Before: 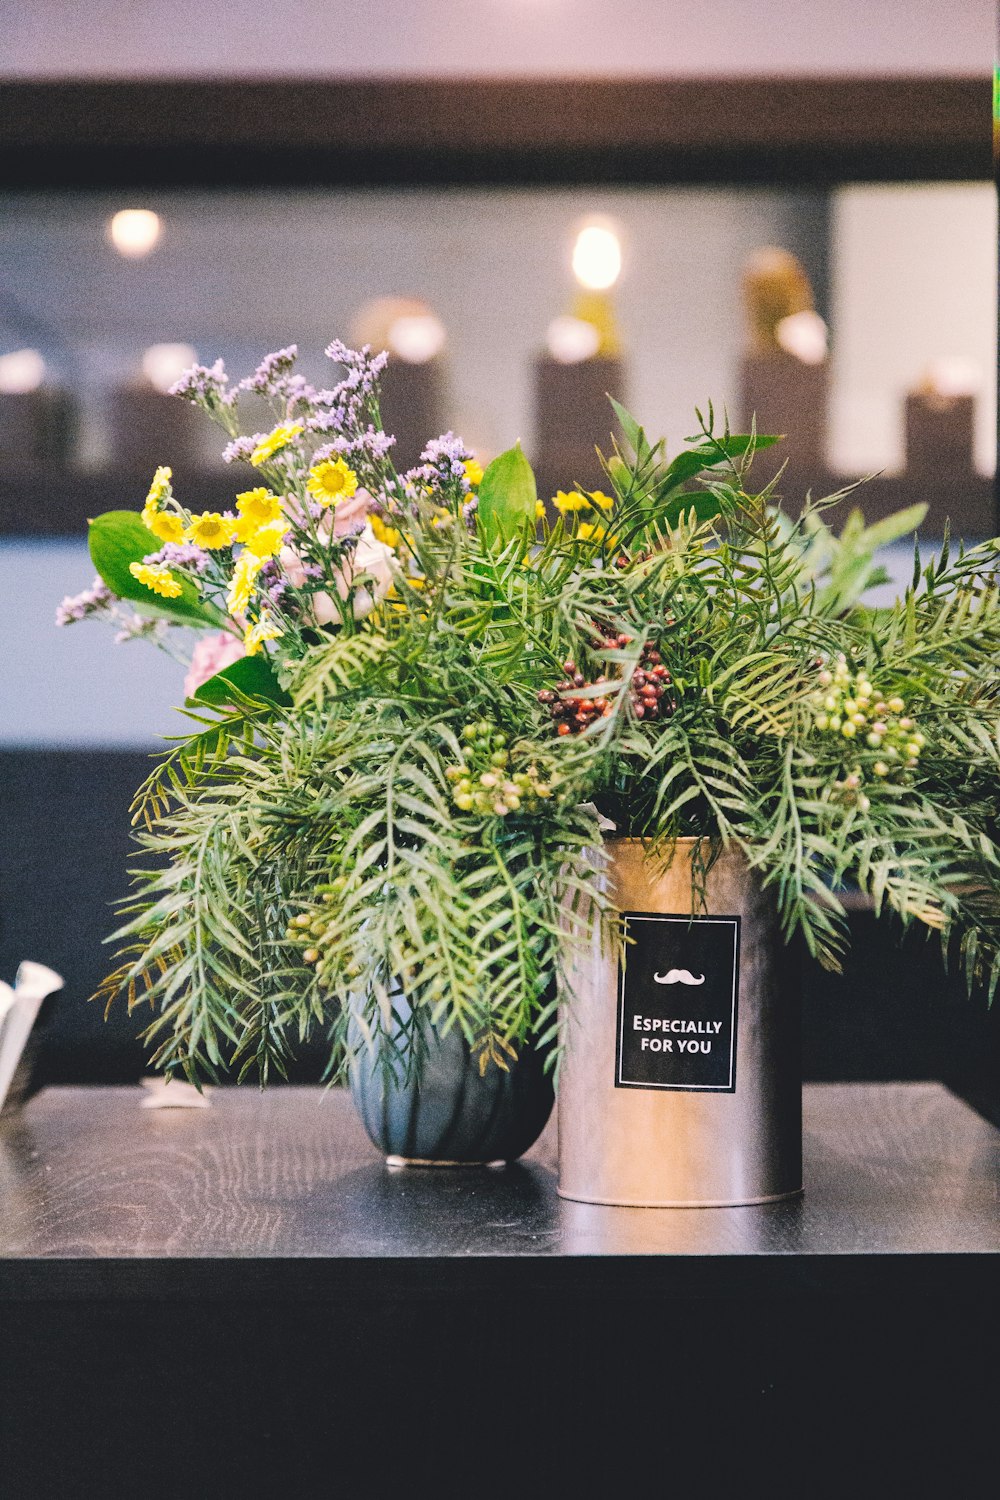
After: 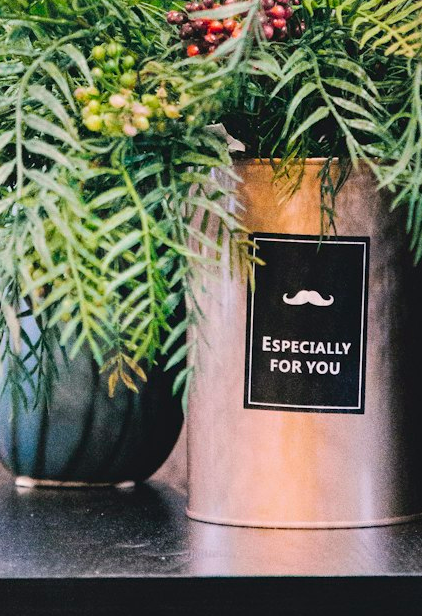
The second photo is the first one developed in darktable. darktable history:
crop: left 37.138%, top 45.27%, right 20.582%, bottom 13.636%
tone curve: curves: ch0 [(0, 0) (0.059, 0.027) (0.162, 0.125) (0.304, 0.279) (0.547, 0.532) (0.828, 0.815) (1, 0.983)]; ch1 [(0, 0) (0.23, 0.166) (0.34, 0.308) (0.371, 0.337) (0.429, 0.411) (0.477, 0.462) (0.499, 0.498) (0.529, 0.537) (0.559, 0.582) (0.743, 0.798) (1, 1)]; ch2 [(0, 0) (0.431, 0.414) (0.498, 0.503) (0.524, 0.528) (0.568, 0.546) (0.6, 0.597) (0.634, 0.645) (0.728, 0.742) (1, 1)], color space Lab, independent channels, preserve colors none
